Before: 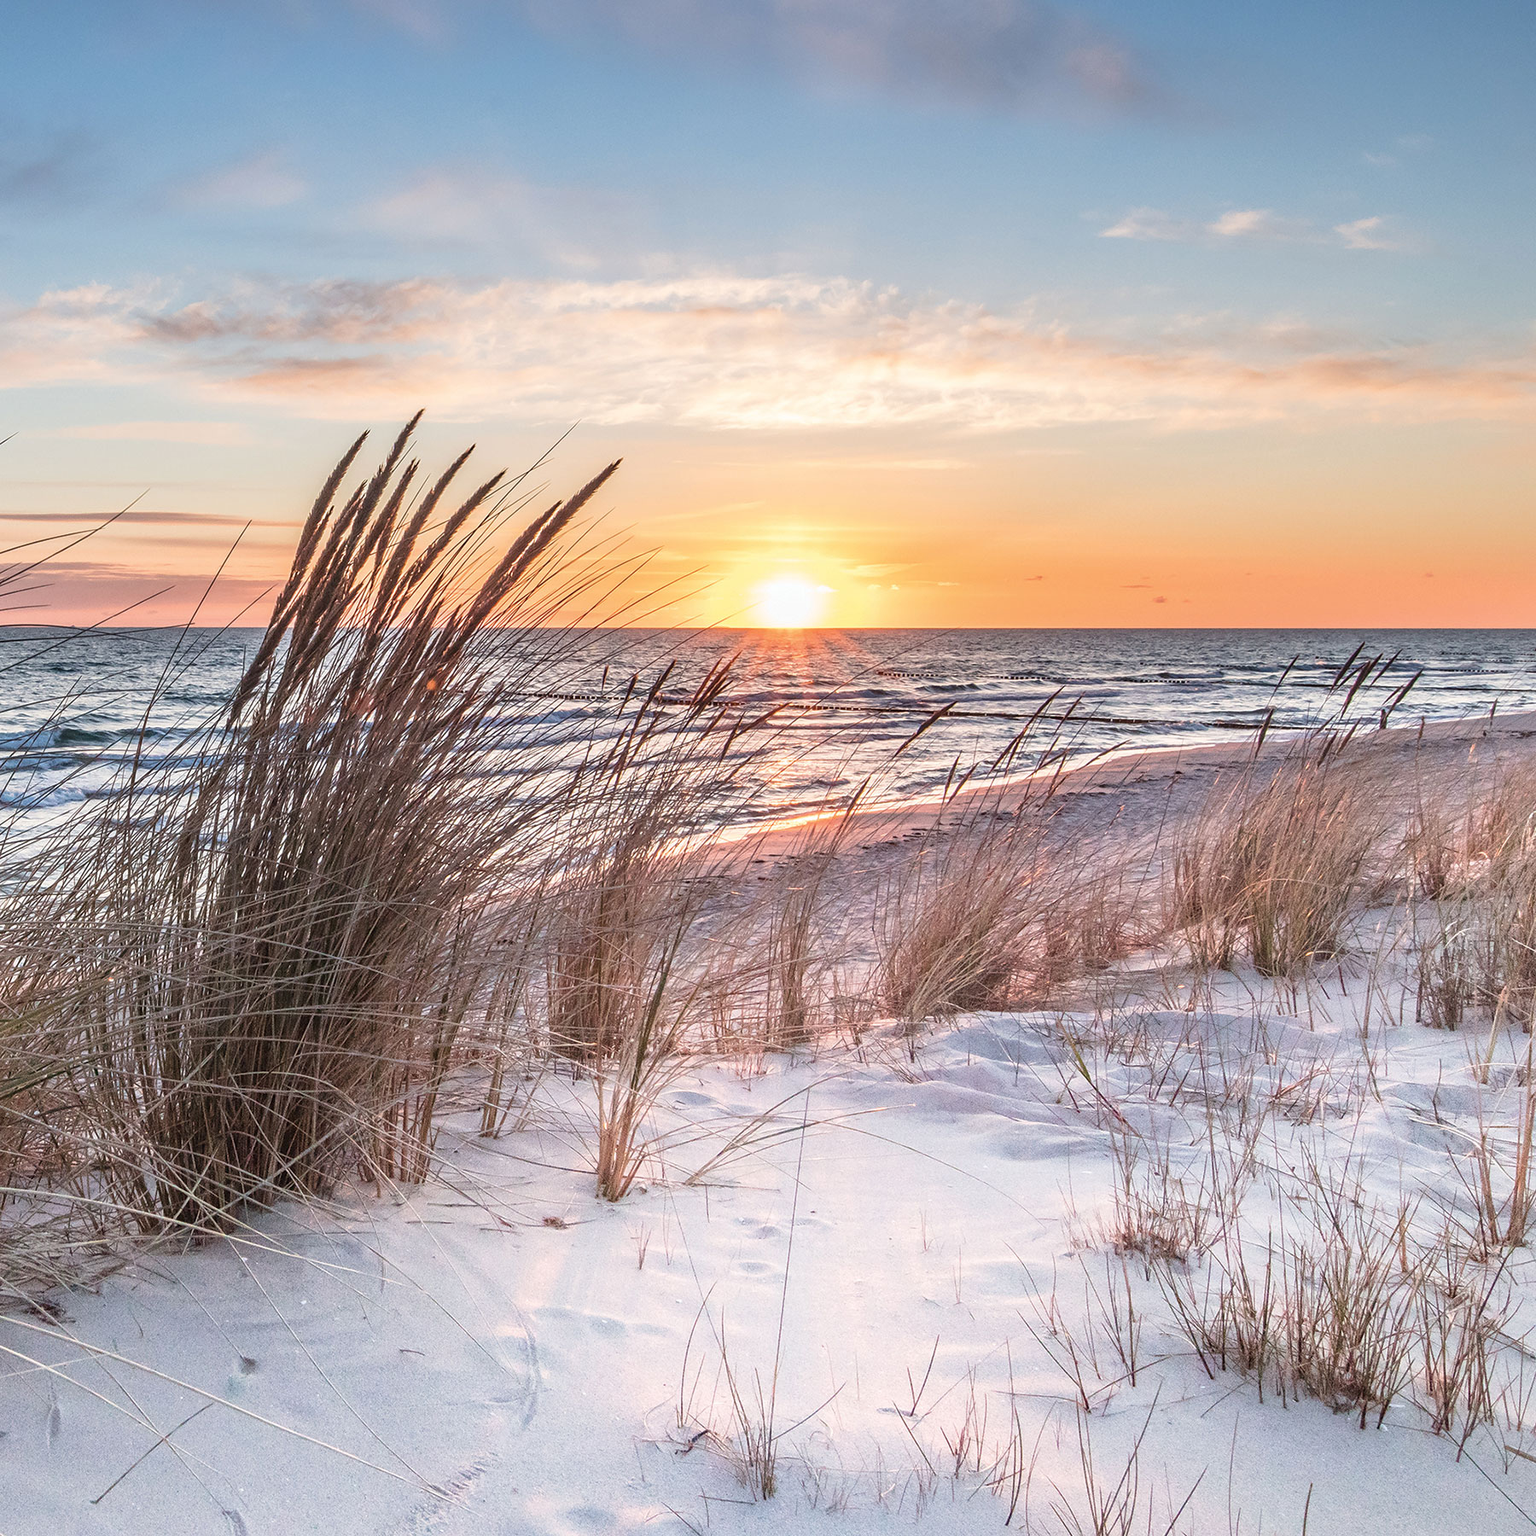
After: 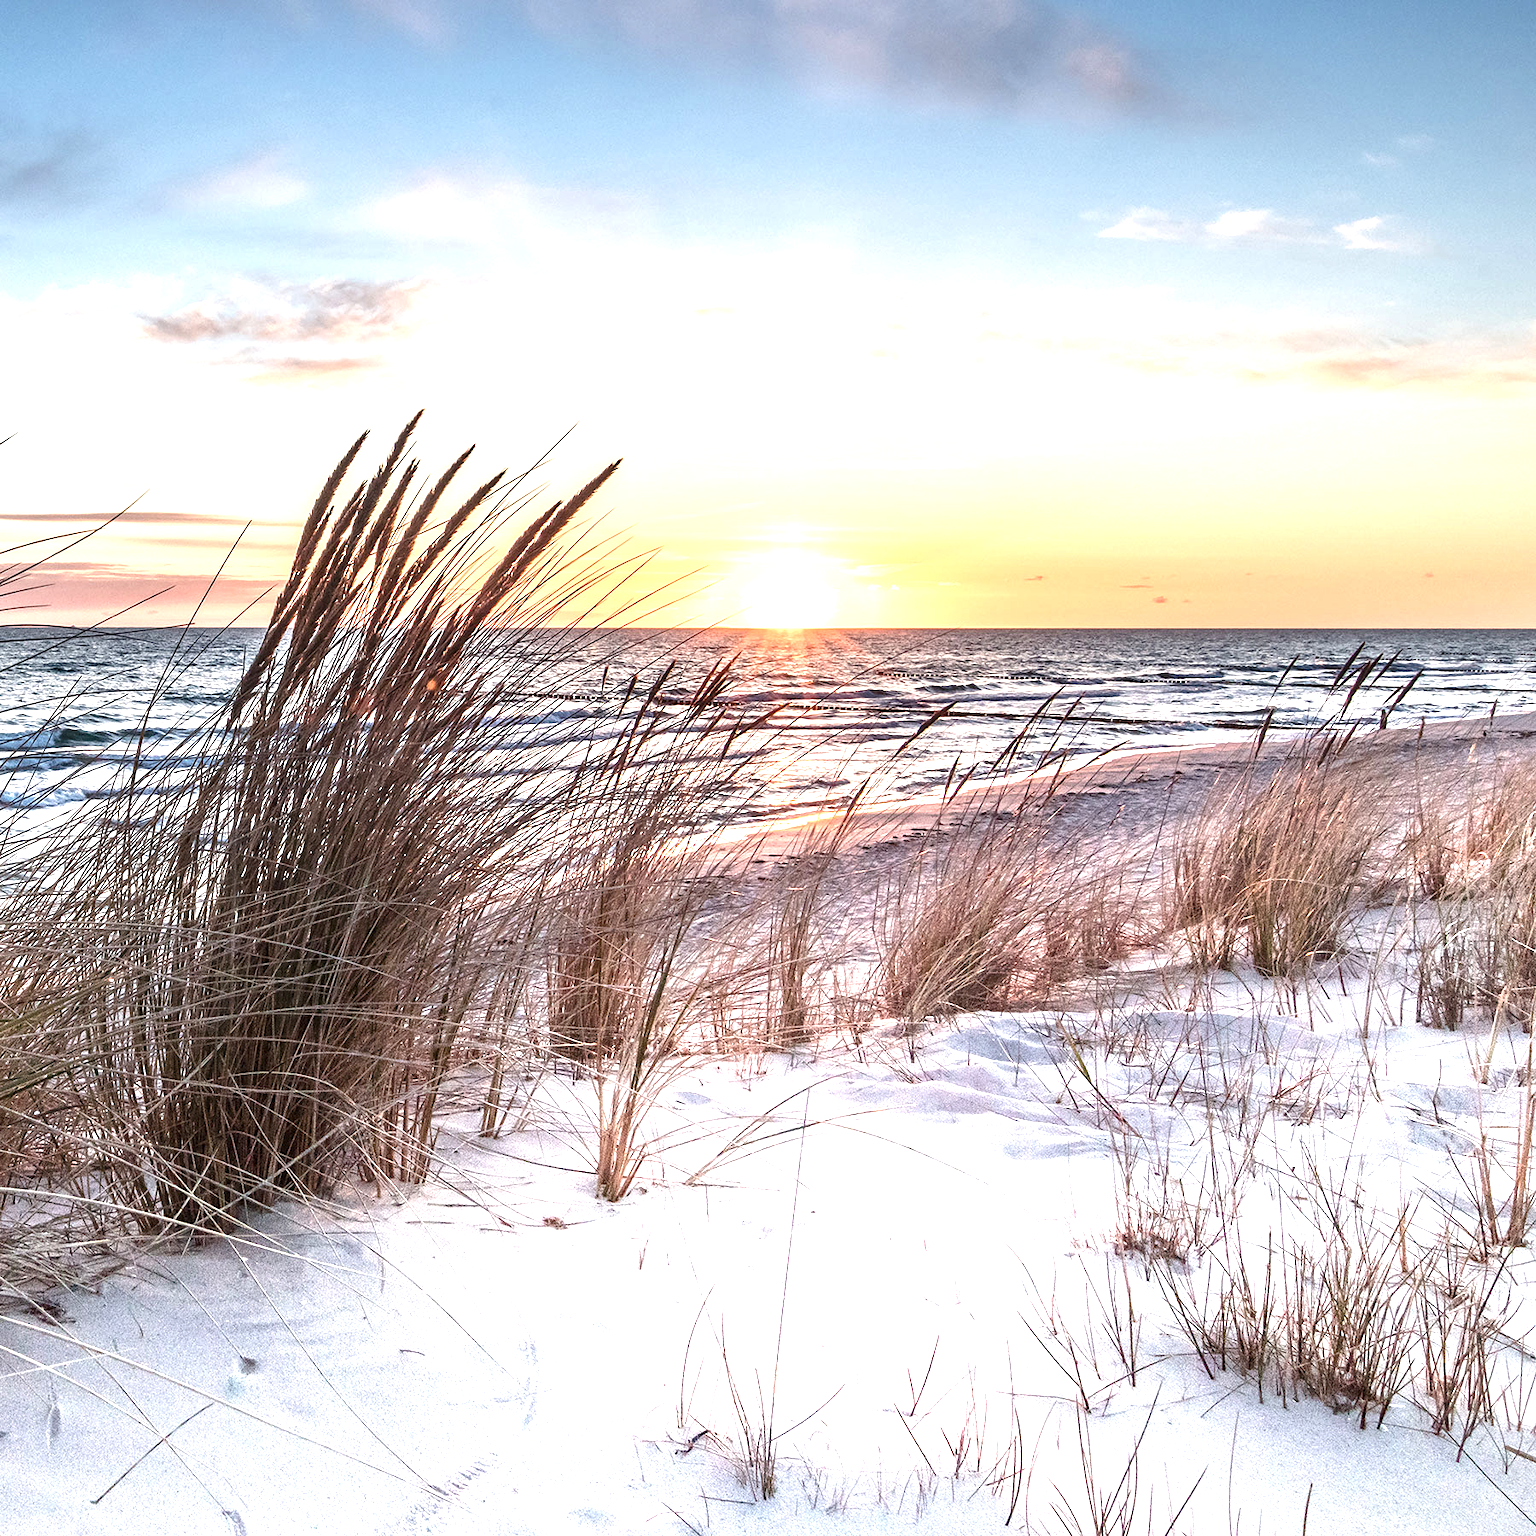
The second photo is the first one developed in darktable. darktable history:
local contrast: highlights 107%, shadows 101%, detail 119%, midtone range 0.2
exposure: exposure 0.202 EV, compensate highlight preservation false
color balance rgb: perceptual saturation grading › global saturation 0.539%, perceptual saturation grading › highlights -30.118%, perceptual saturation grading › shadows 20.6%, perceptual brilliance grading › global brilliance 20.684%, perceptual brilliance grading › shadows -35.762%, global vibrance 20%
